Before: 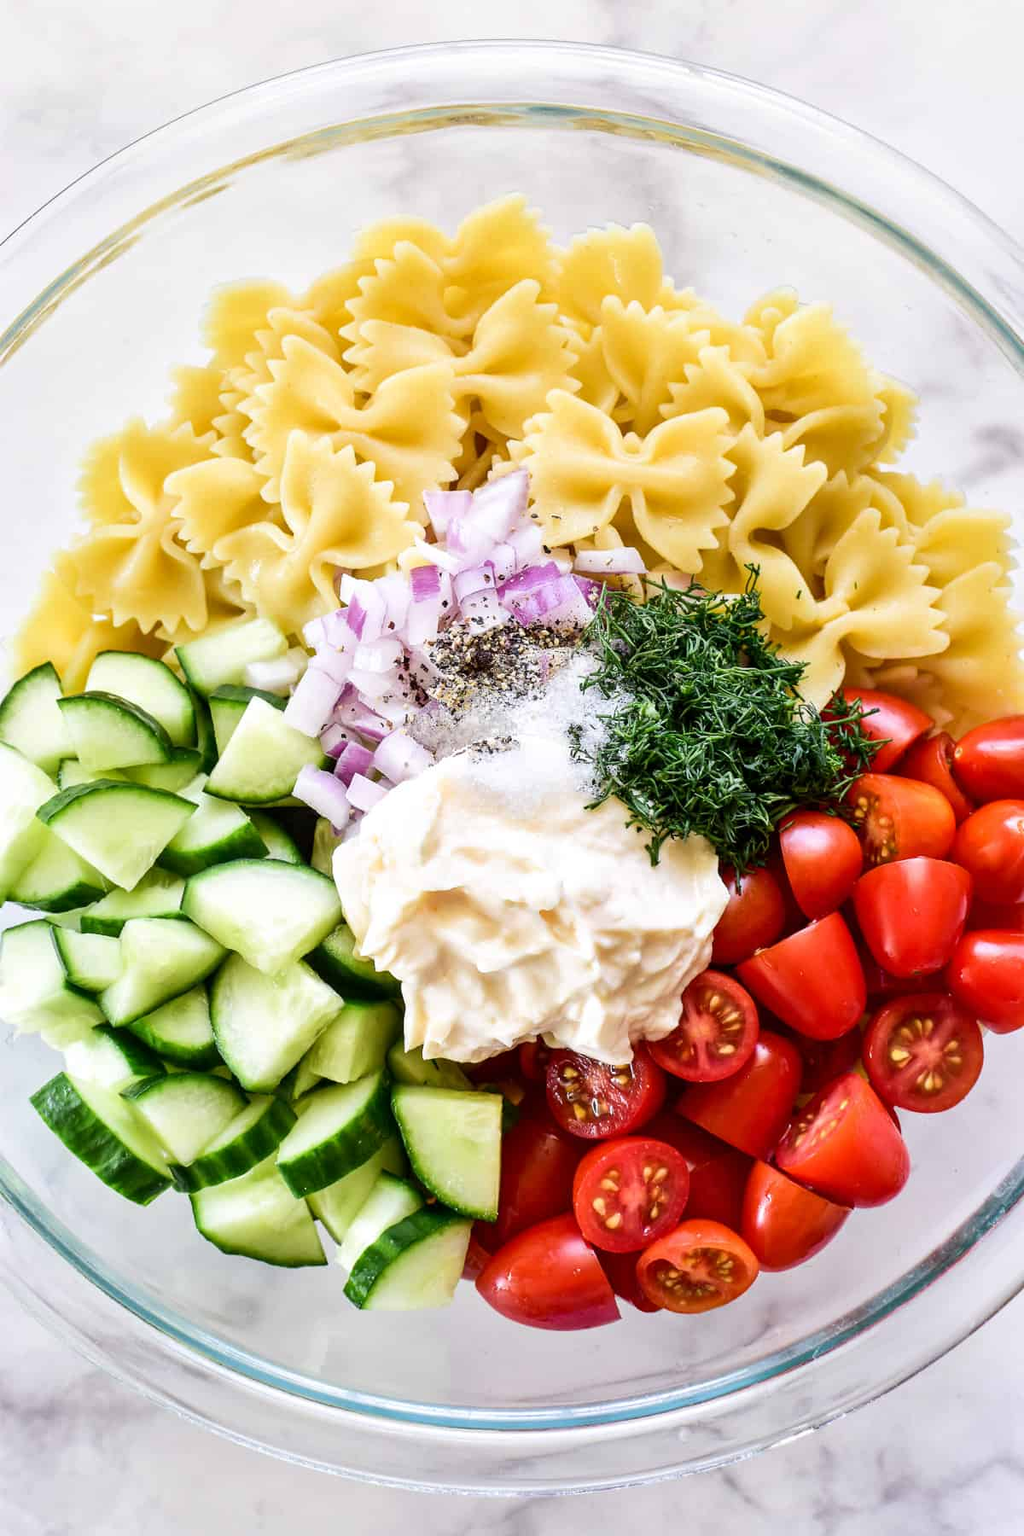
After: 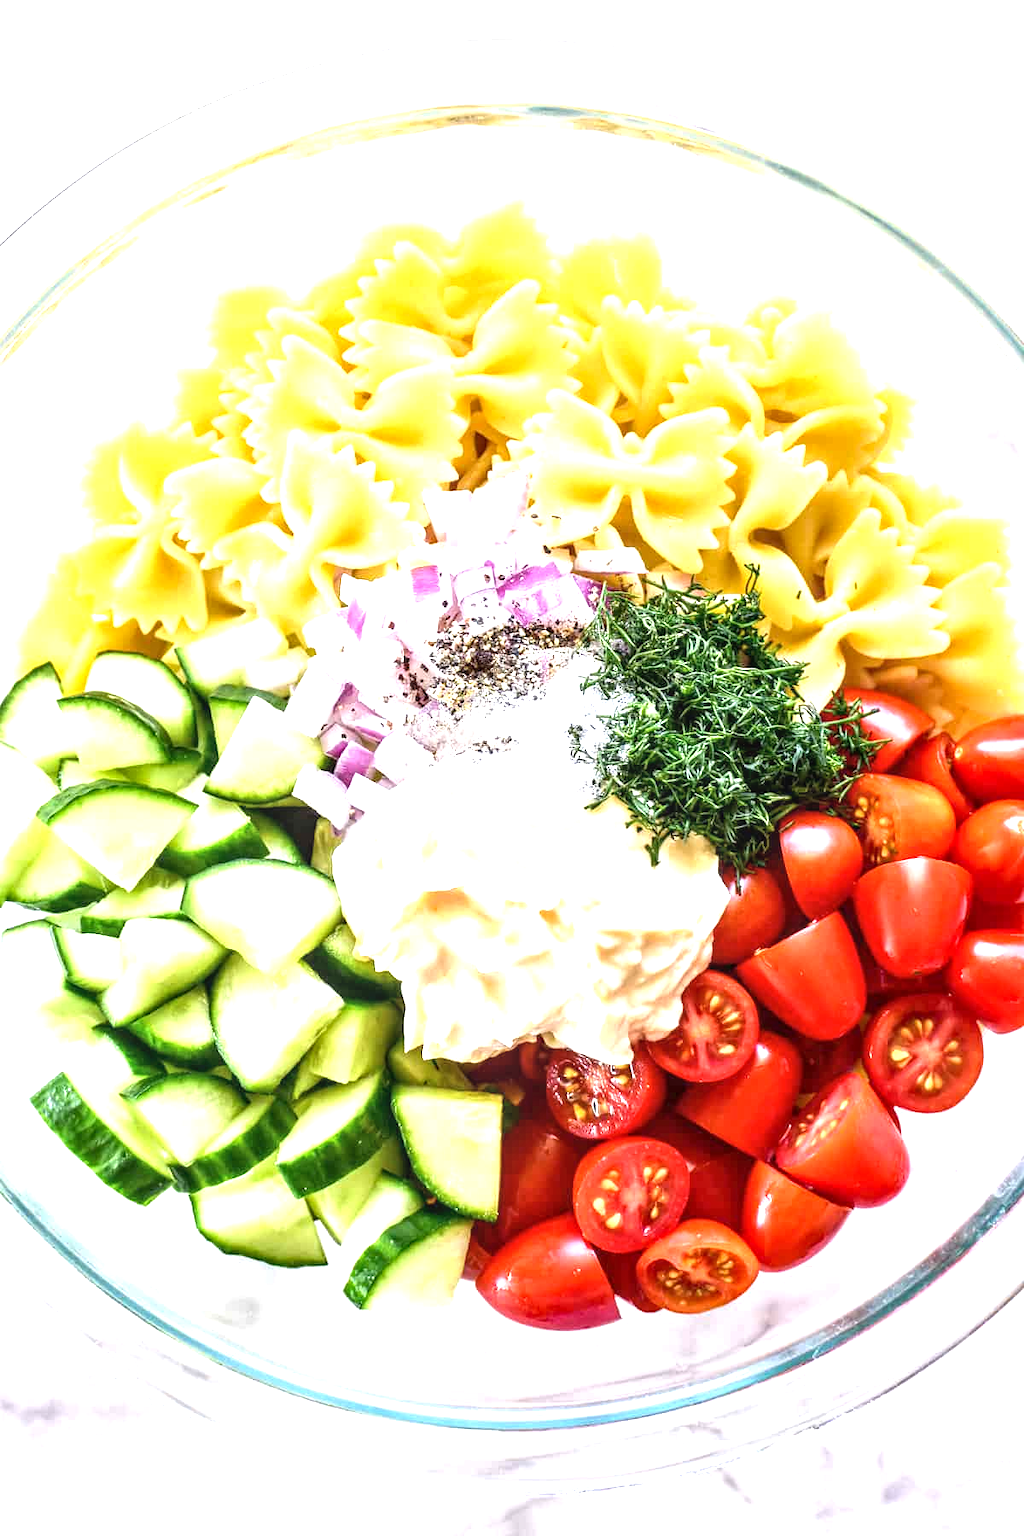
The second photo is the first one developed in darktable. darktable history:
exposure: black level correction 0, exposure 1 EV, compensate exposure bias true, compensate highlight preservation false
local contrast: on, module defaults
